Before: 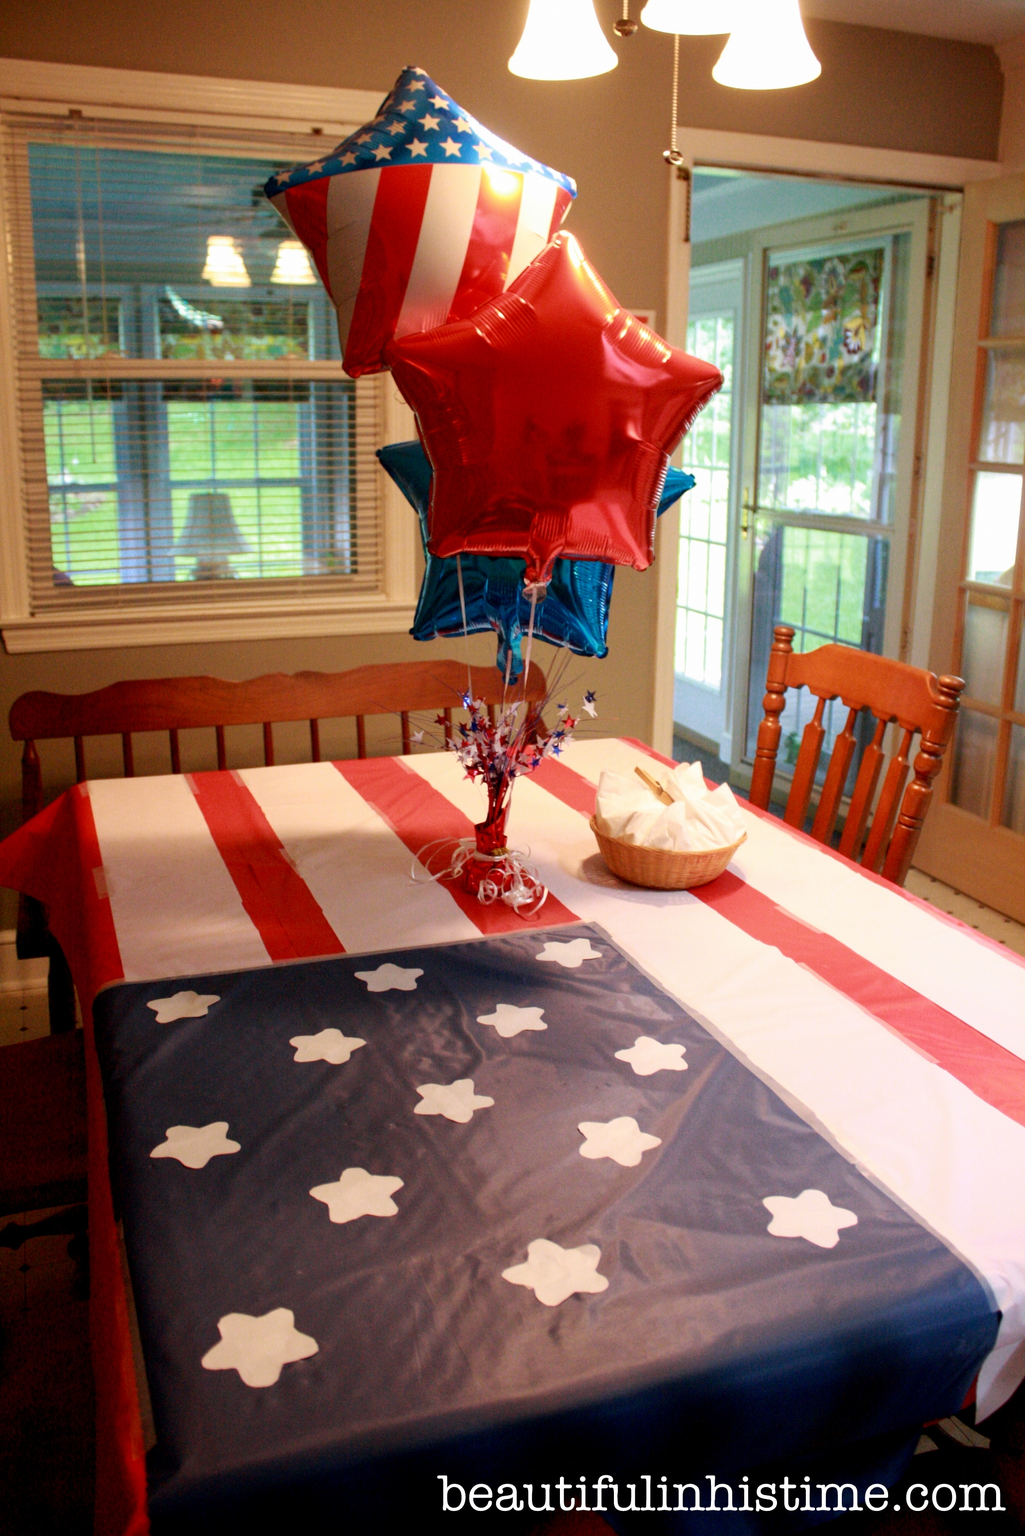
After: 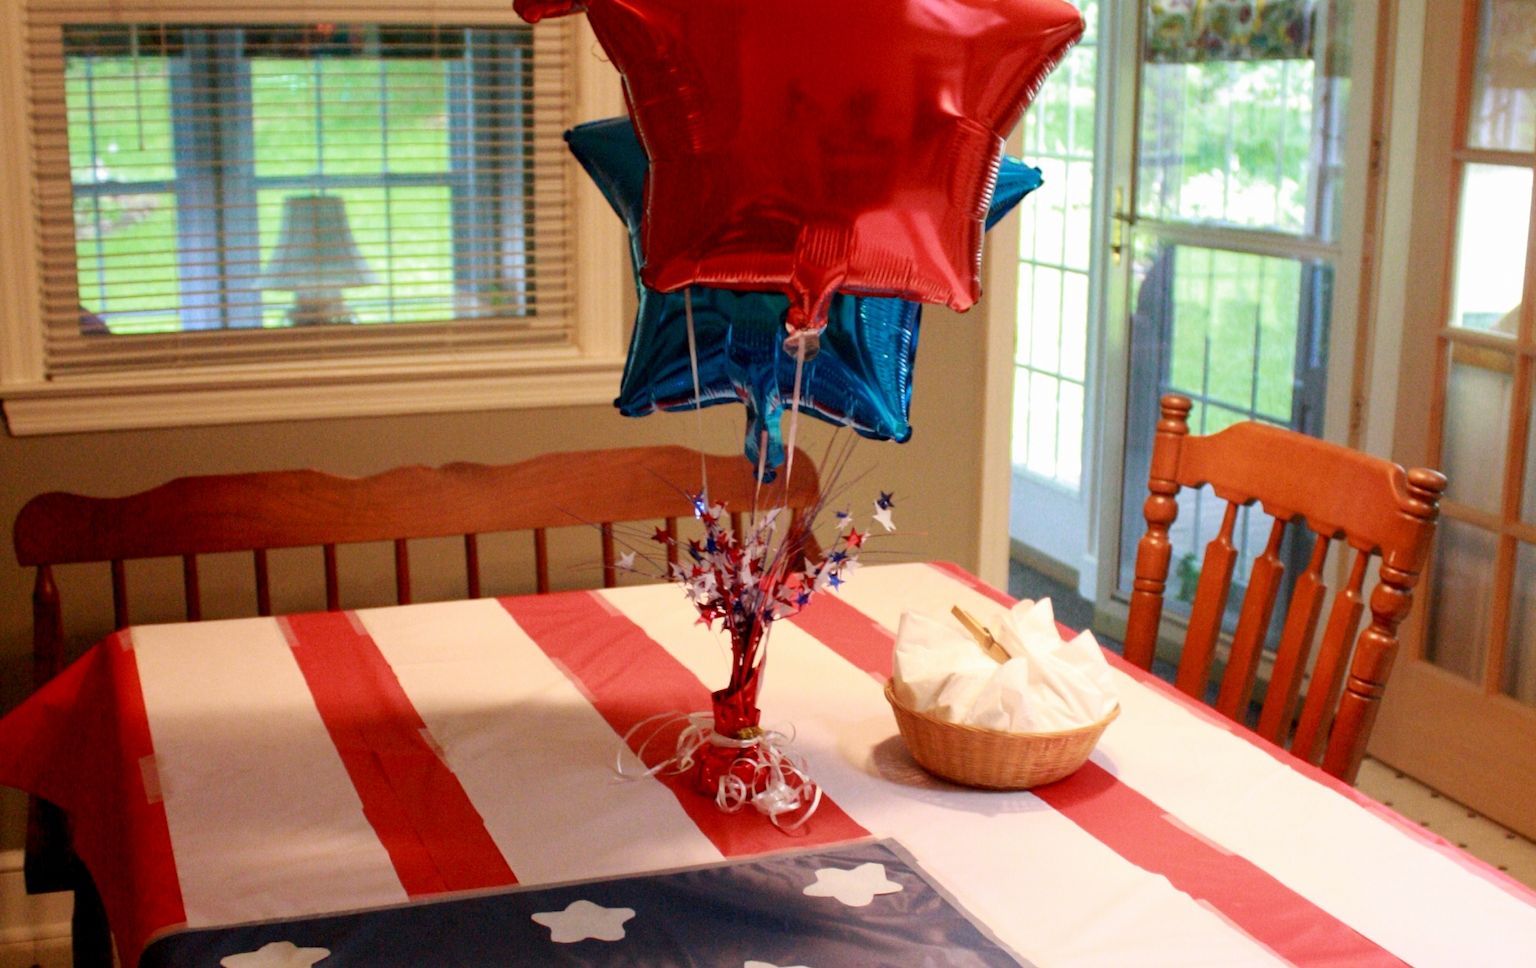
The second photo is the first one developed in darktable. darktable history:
crop and rotate: top 23.631%, bottom 34.254%
